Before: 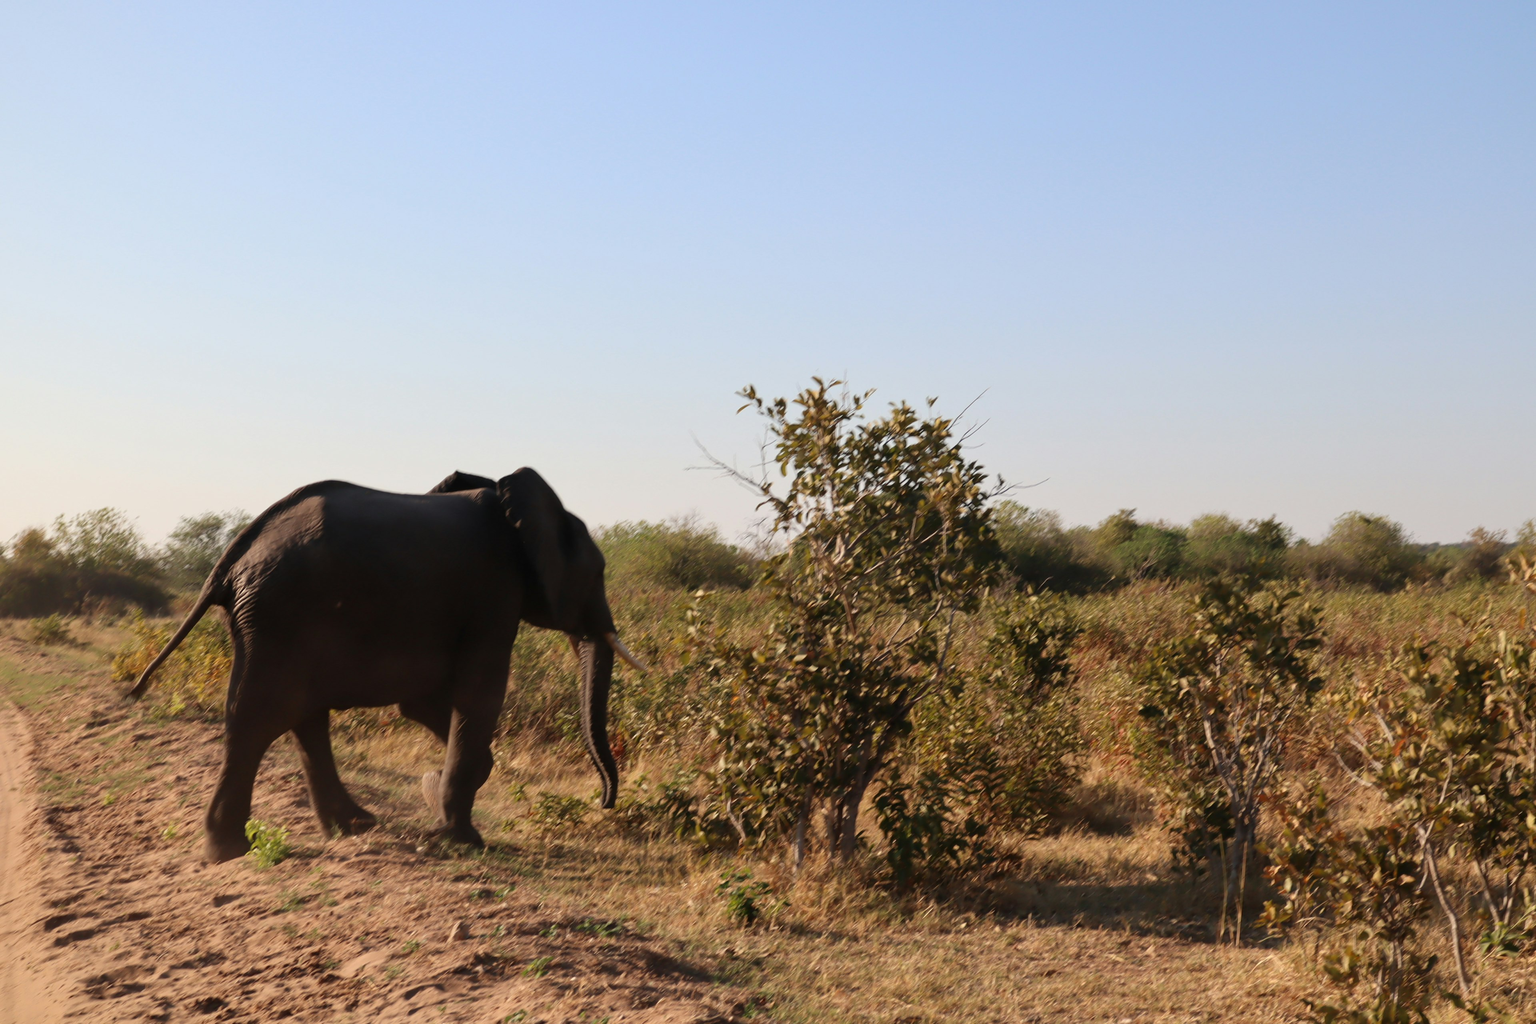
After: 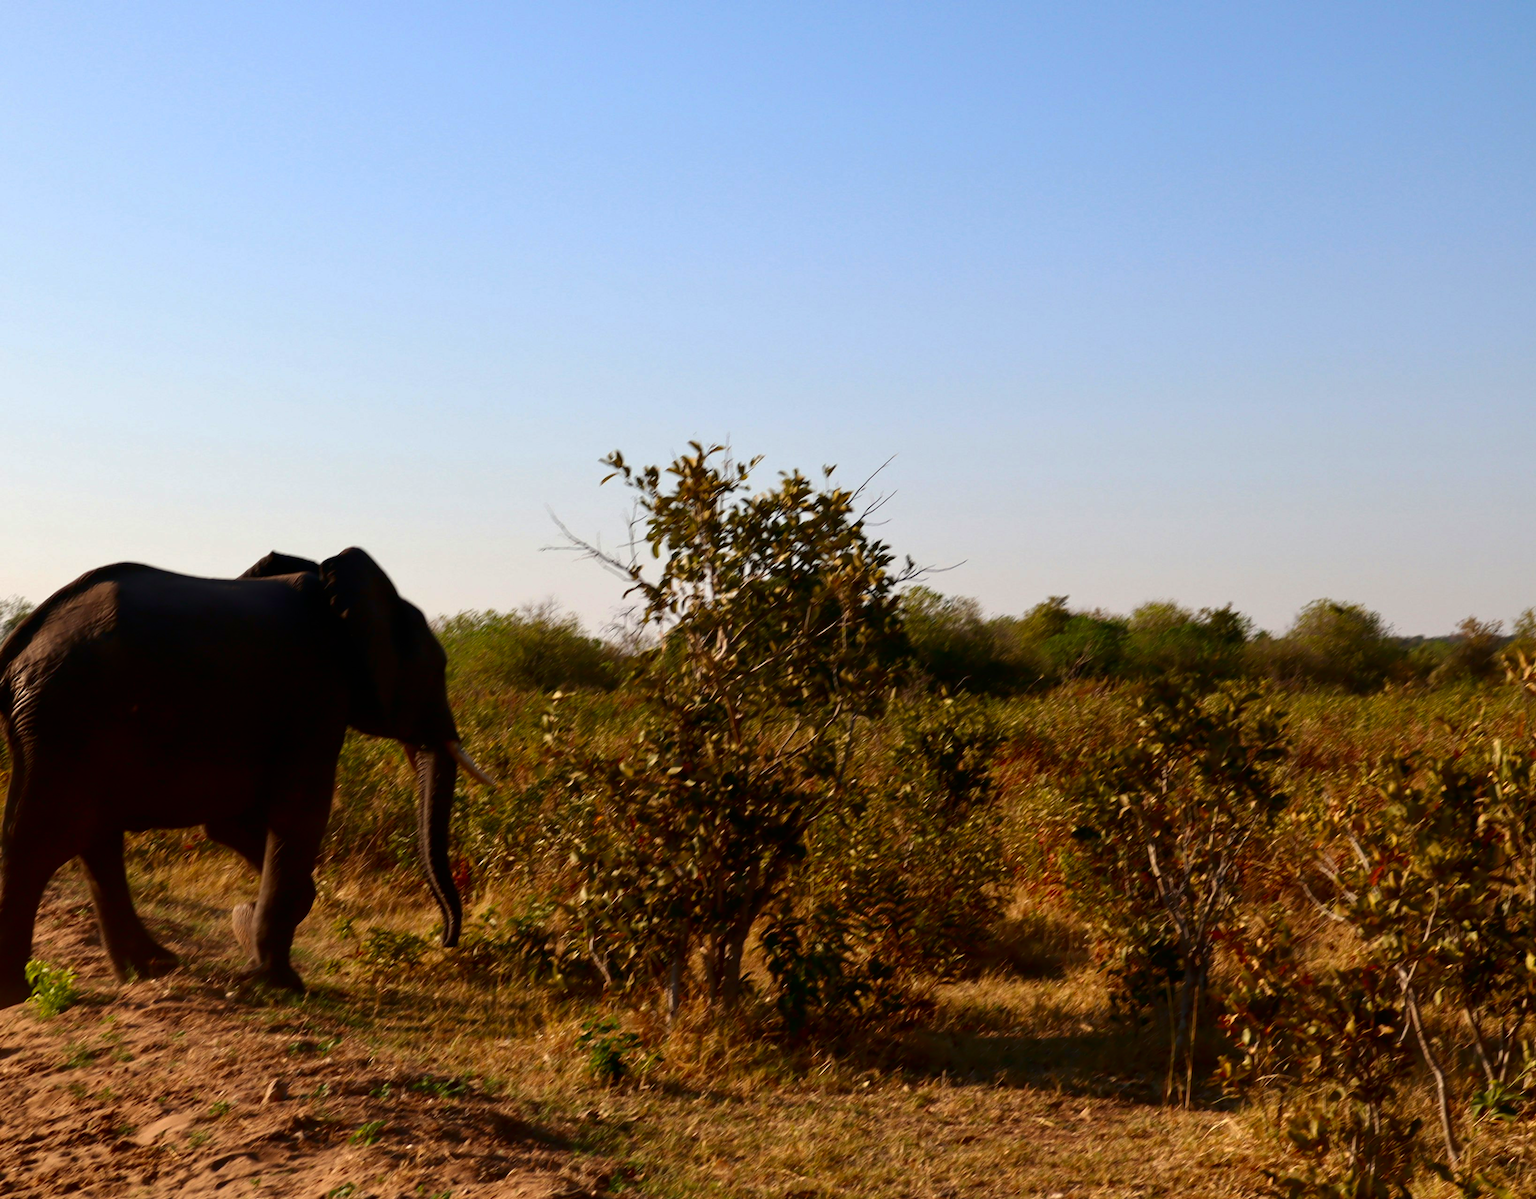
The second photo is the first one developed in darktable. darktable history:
crop and rotate: left 14.584%
contrast brightness saturation: brightness -0.25, saturation 0.2
color balance: contrast 8.5%, output saturation 105%
